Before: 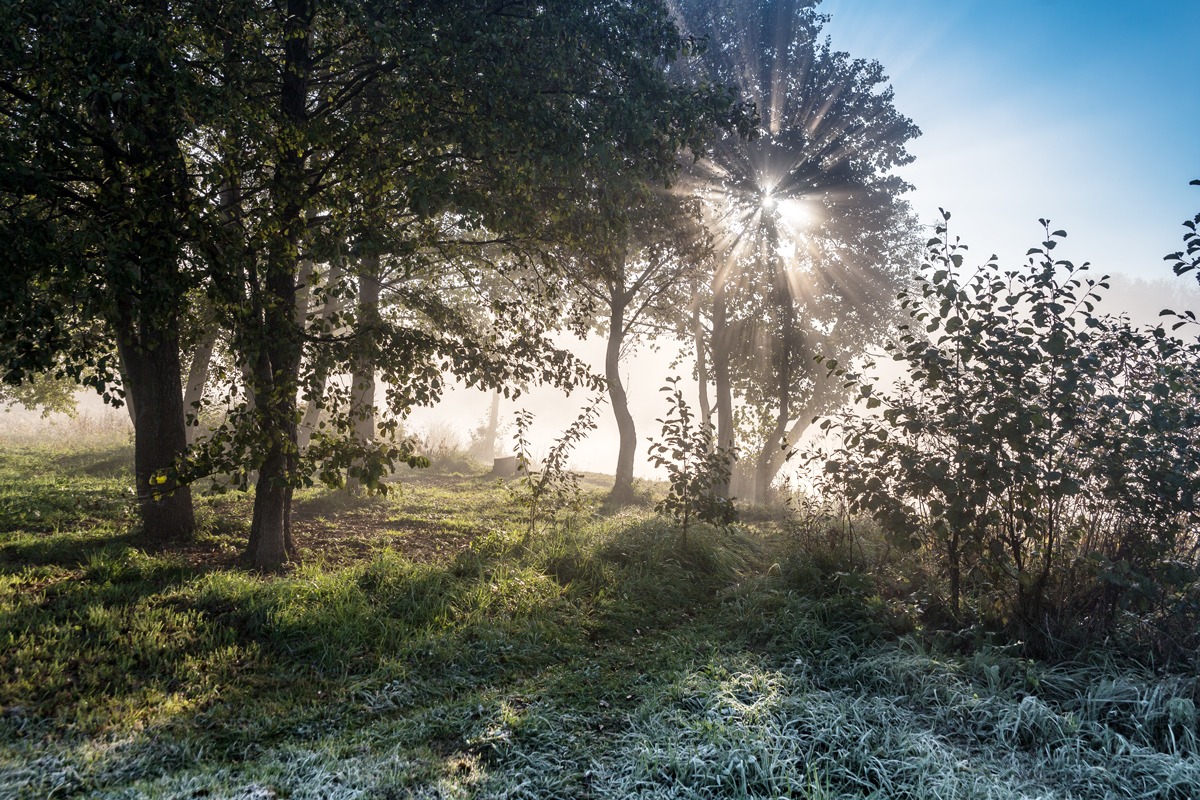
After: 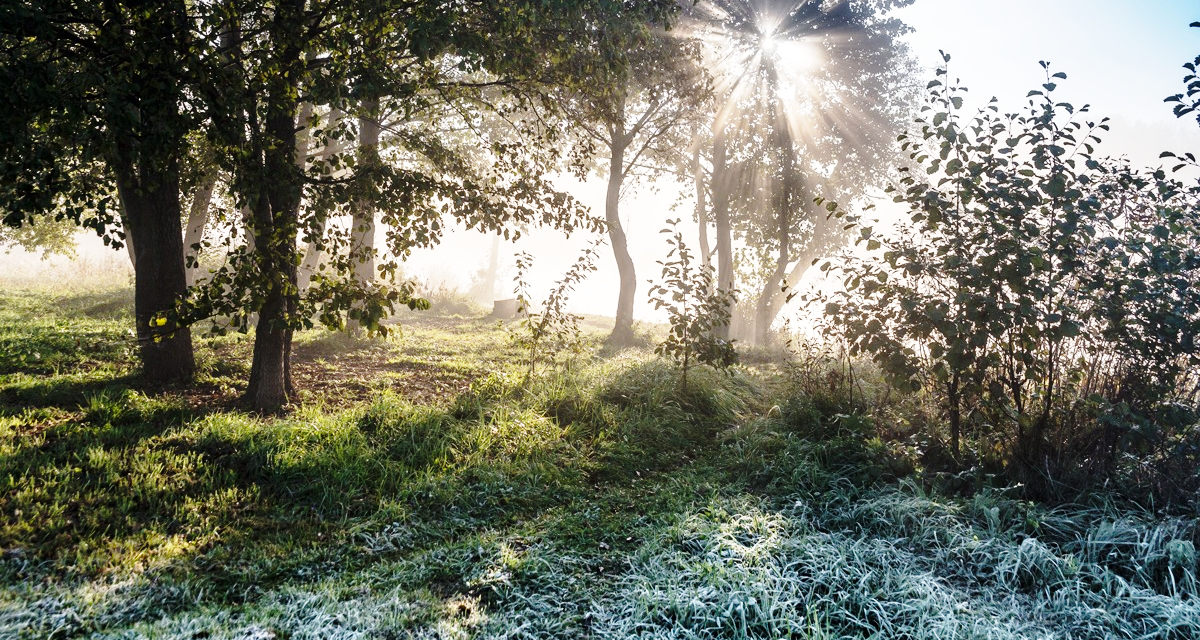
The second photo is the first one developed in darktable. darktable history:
crop and rotate: top 19.998%
base curve: curves: ch0 [(0, 0) (0.028, 0.03) (0.121, 0.232) (0.46, 0.748) (0.859, 0.968) (1, 1)], preserve colors none
